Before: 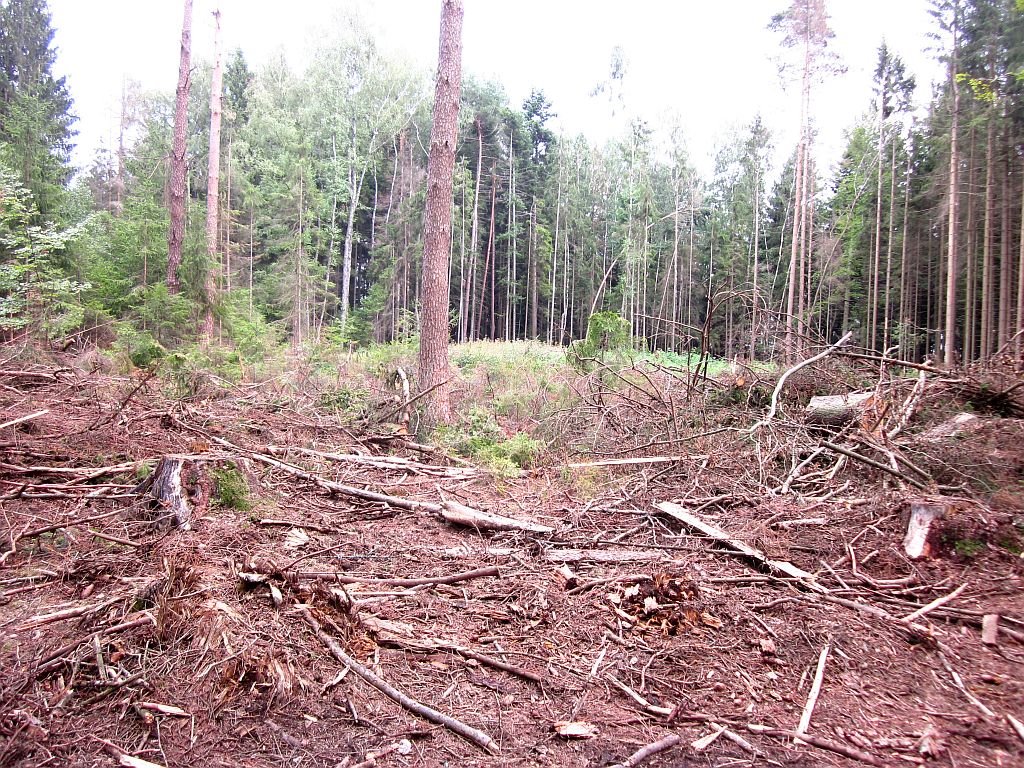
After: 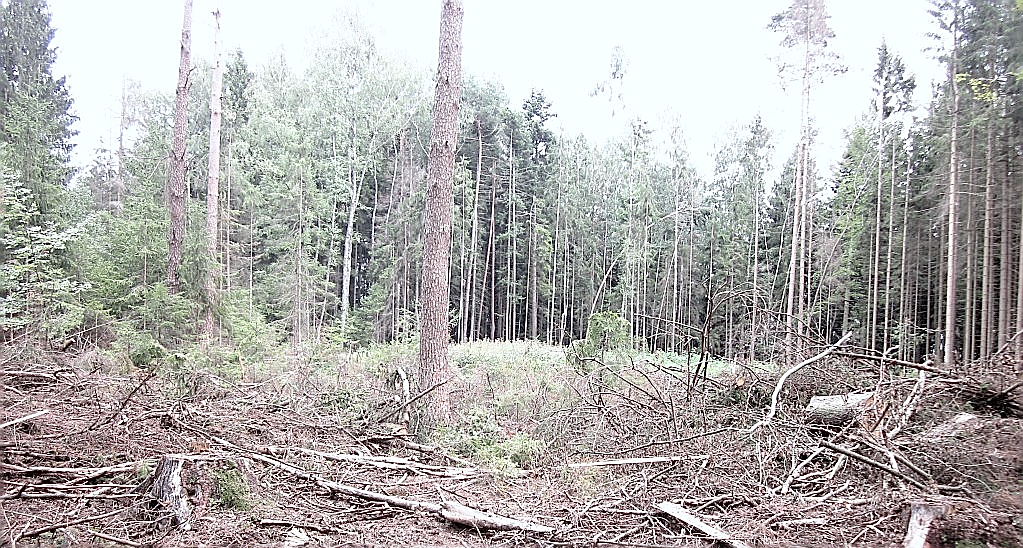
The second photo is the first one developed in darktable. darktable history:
crop: bottom 28.576%
sharpen: radius 1.4, amount 1.25, threshold 0.7
color calibration: output R [1.003, 0.027, -0.041, 0], output G [-0.018, 1.043, -0.038, 0], output B [0.071, -0.086, 1.017, 0], illuminant as shot in camera, x 0.359, y 0.362, temperature 4570.54 K
contrast brightness saturation: brightness 0.18, saturation -0.5
